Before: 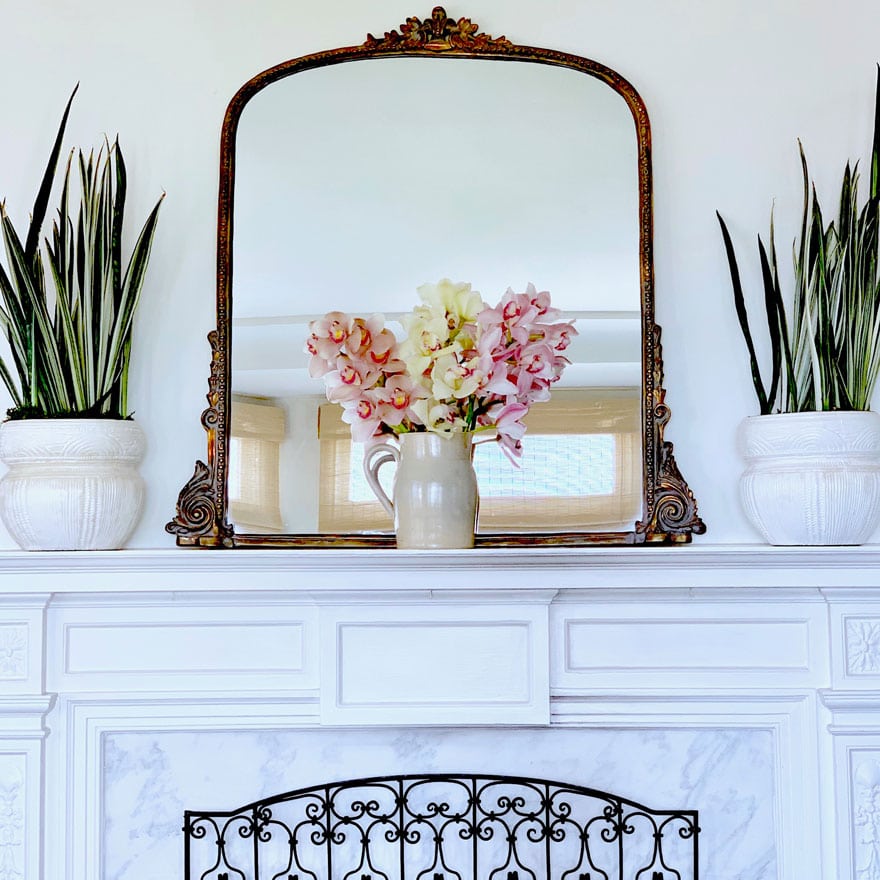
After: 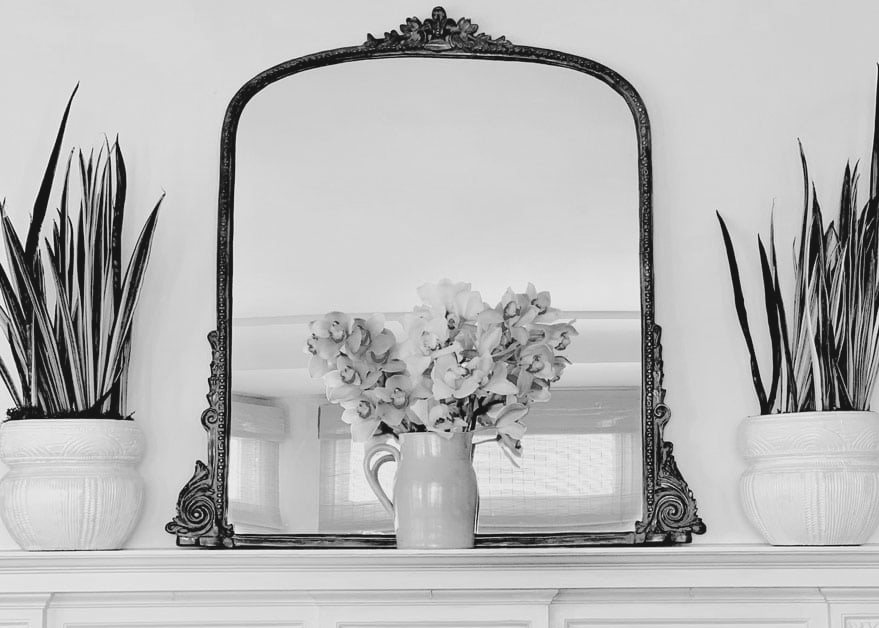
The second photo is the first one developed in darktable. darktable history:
monochrome: on, module defaults
crop: bottom 28.576%
velvia: strength 15%
contrast brightness saturation: contrast -0.1, brightness 0.05, saturation 0.08
